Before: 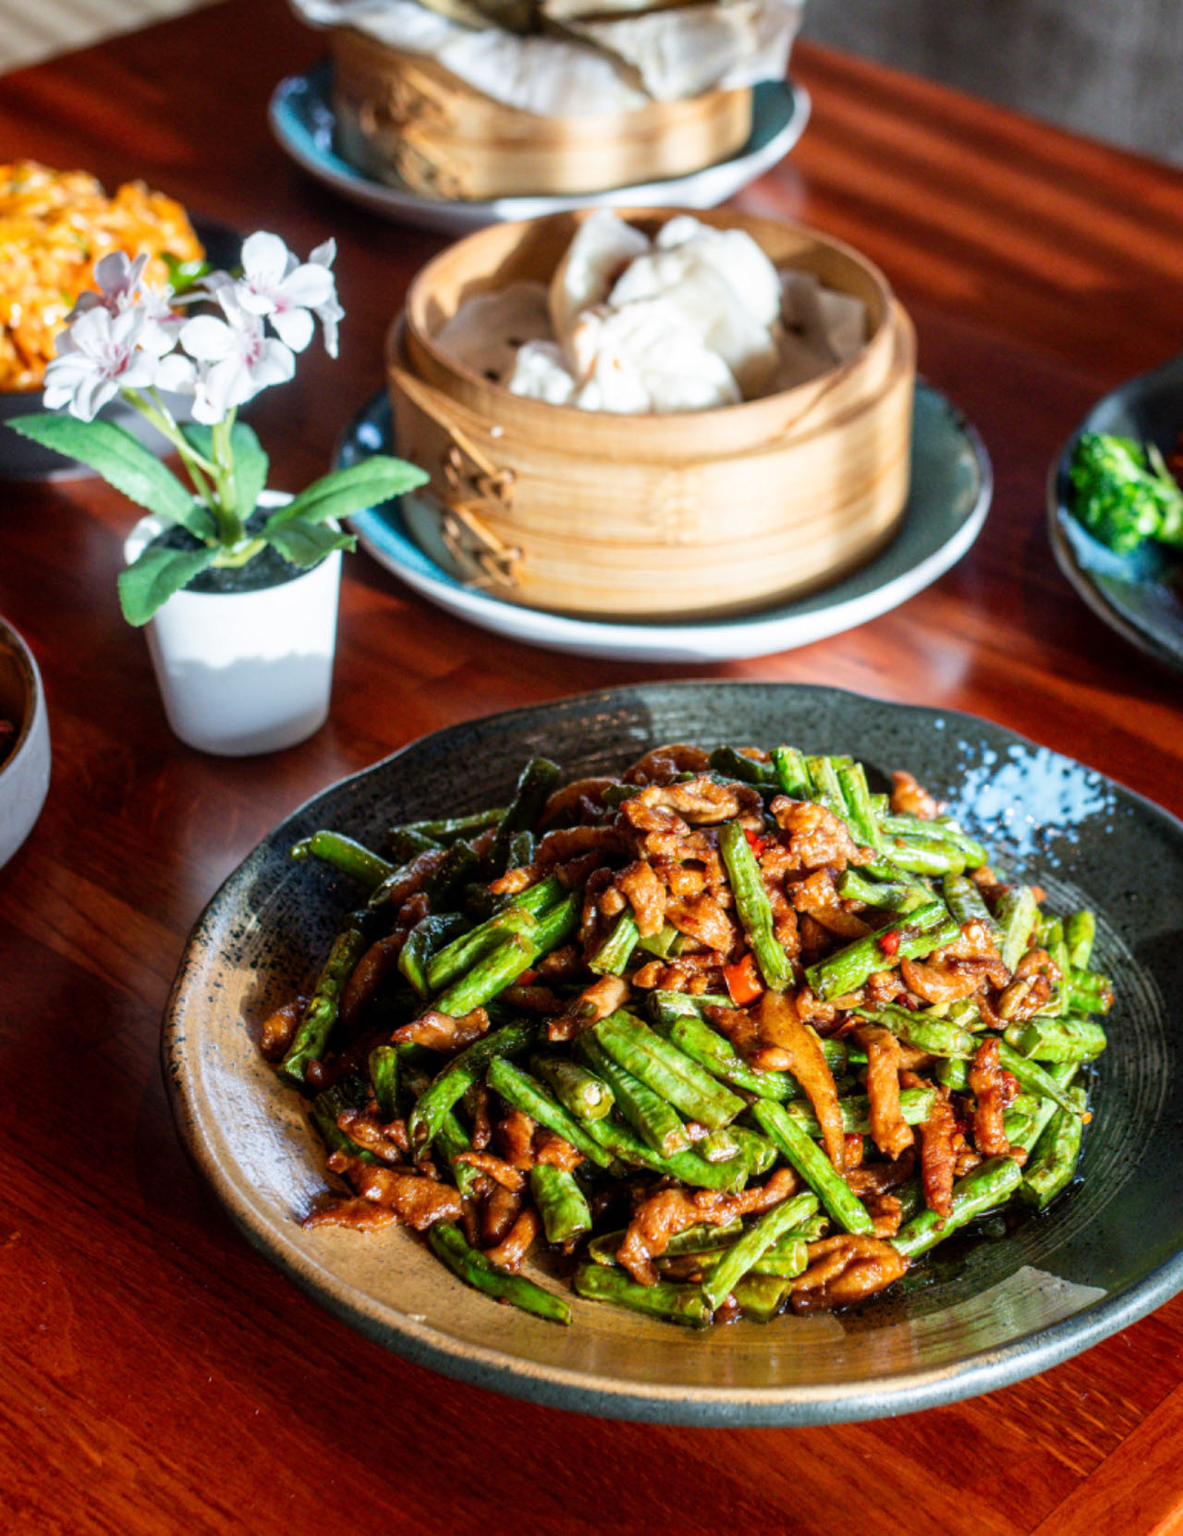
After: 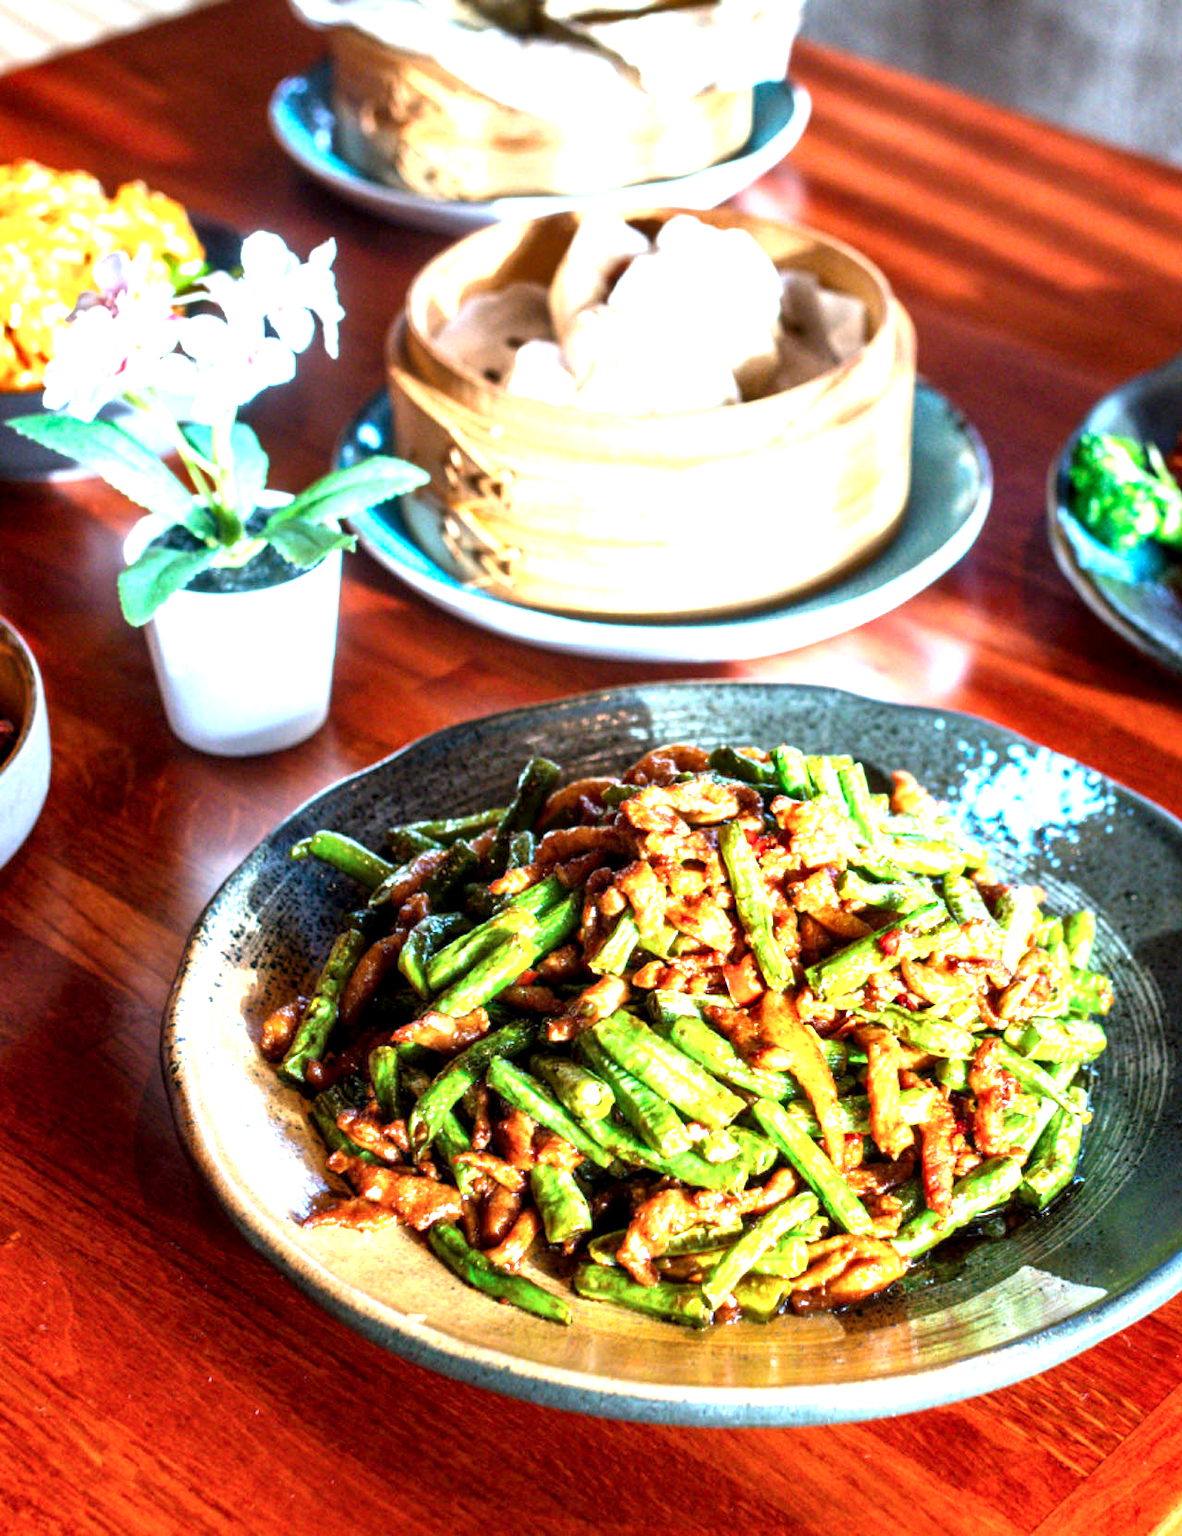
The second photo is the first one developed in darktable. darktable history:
exposure: black level correction 0.001, exposure 1.735 EV, compensate highlight preservation false
shadows and highlights: shadows 37.27, highlights -28.18, soften with gaussian
color calibration: x 0.367, y 0.379, temperature 4395.86 K
